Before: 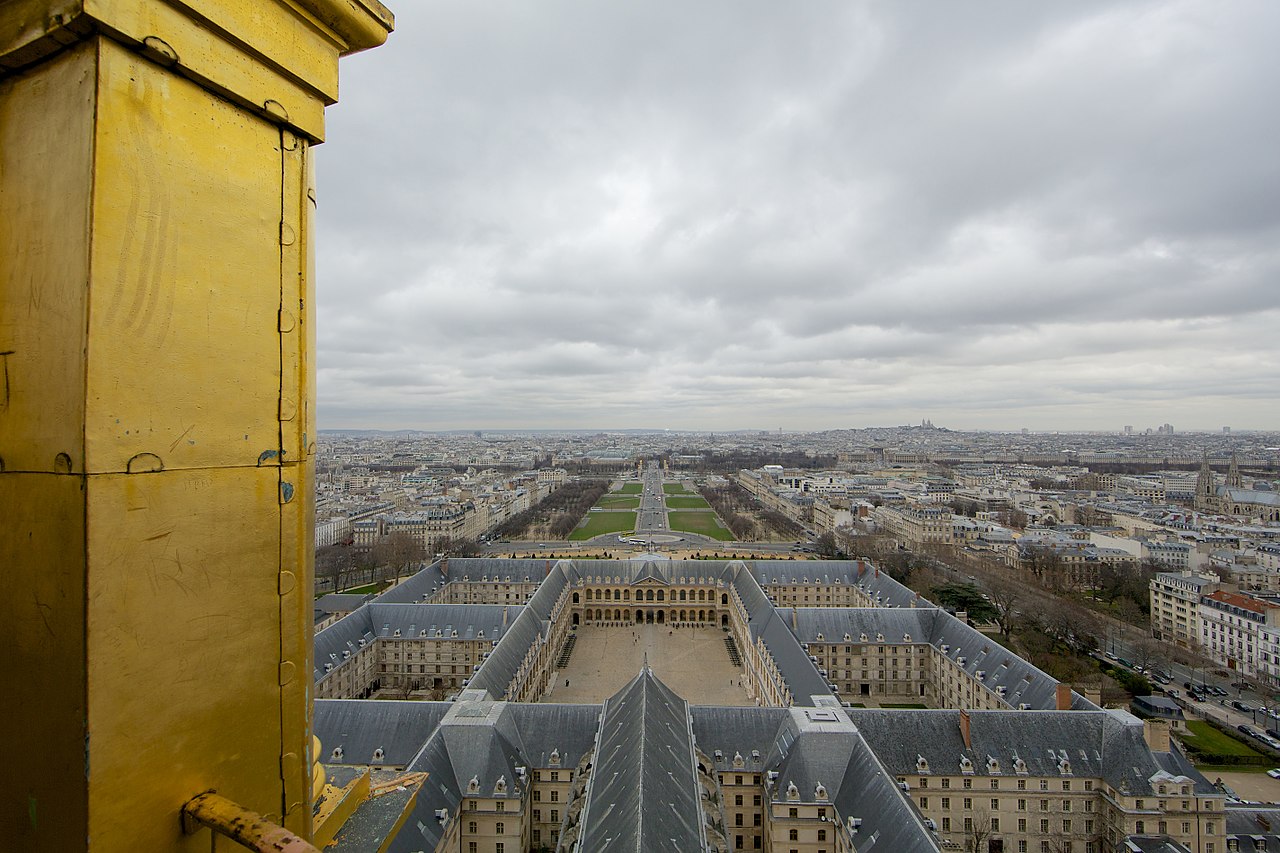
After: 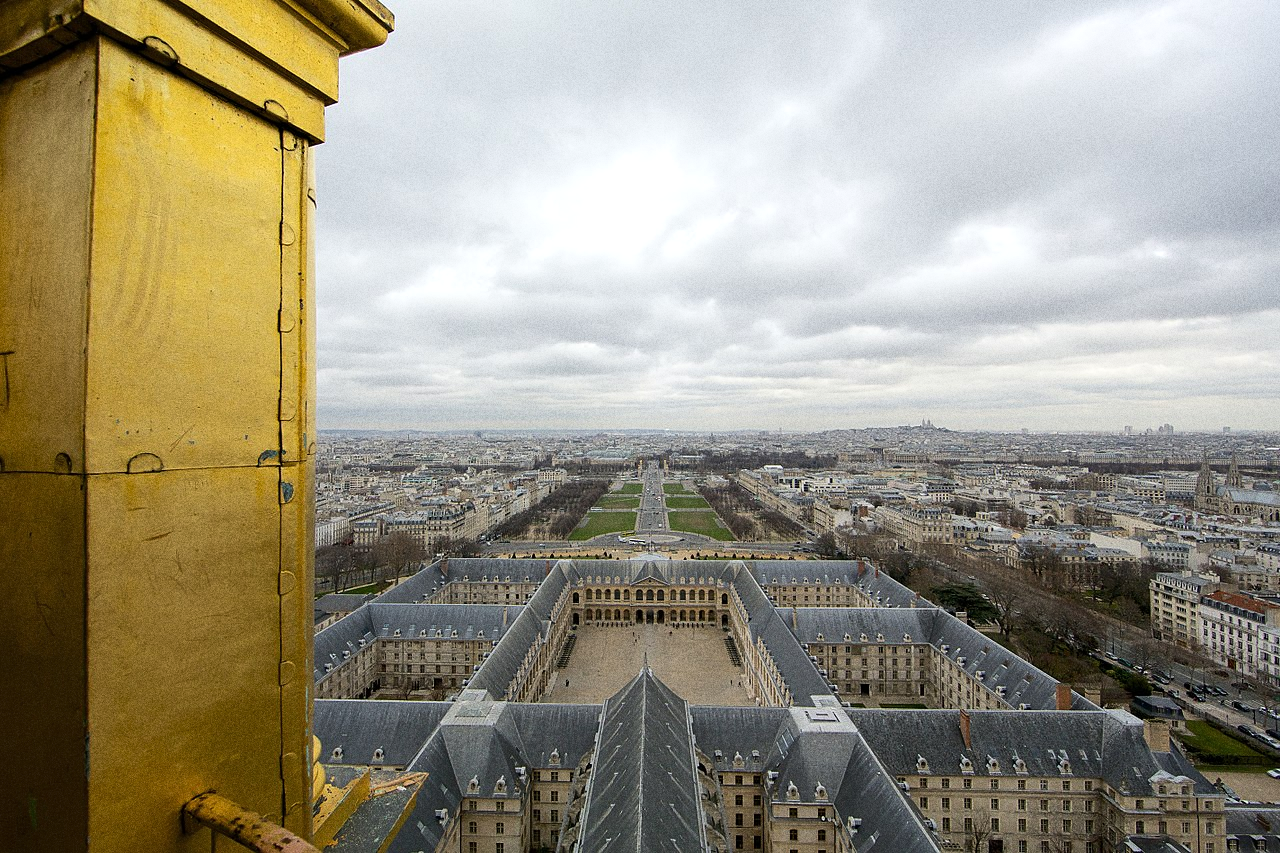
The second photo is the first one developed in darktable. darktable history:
grain: coarseness 0.09 ISO, strength 40%
tone equalizer: -8 EV -0.417 EV, -7 EV -0.389 EV, -6 EV -0.333 EV, -5 EV -0.222 EV, -3 EV 0.222 EV, -2 EV 0.333 EV, -1 EV 0.389 EV, +0 EV 0.417 EV, edges refinement/feathering 500, mask exposure compensation -1.57 EV, preserve details no
